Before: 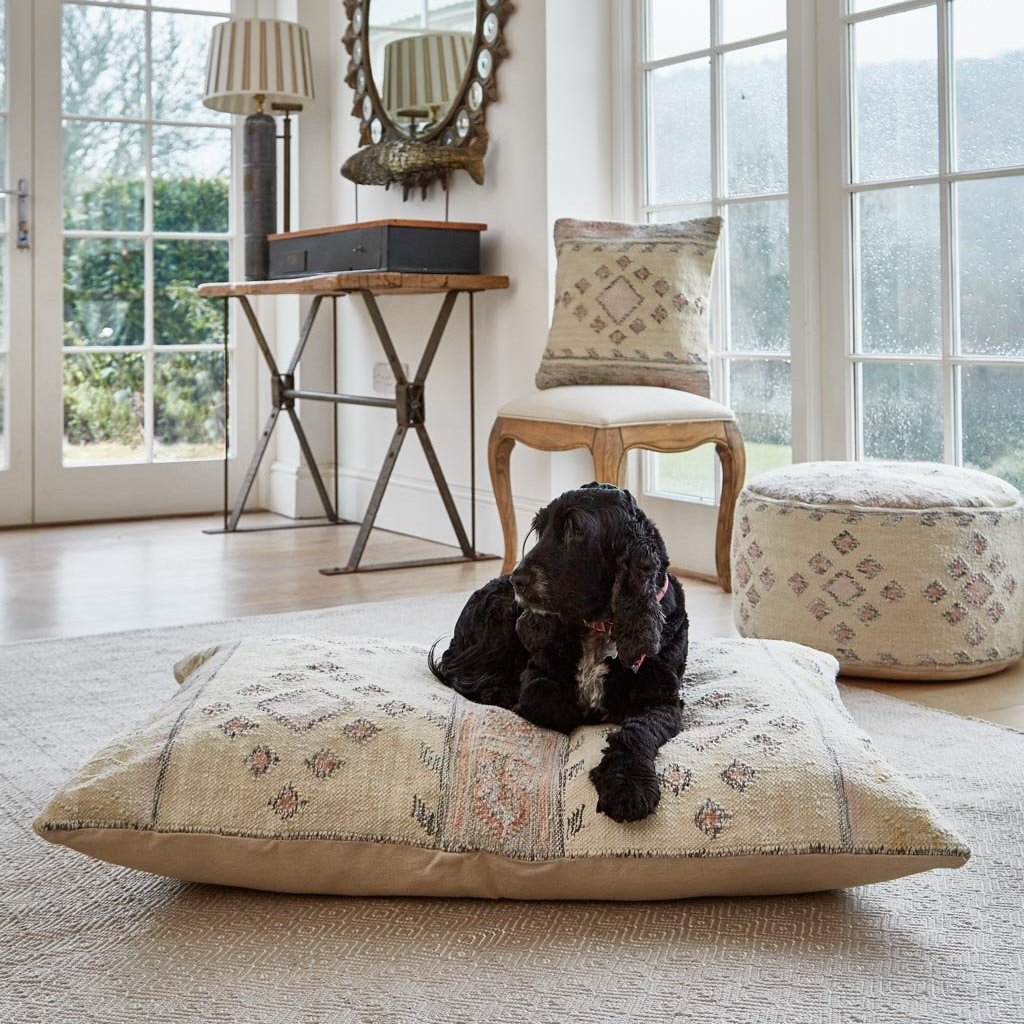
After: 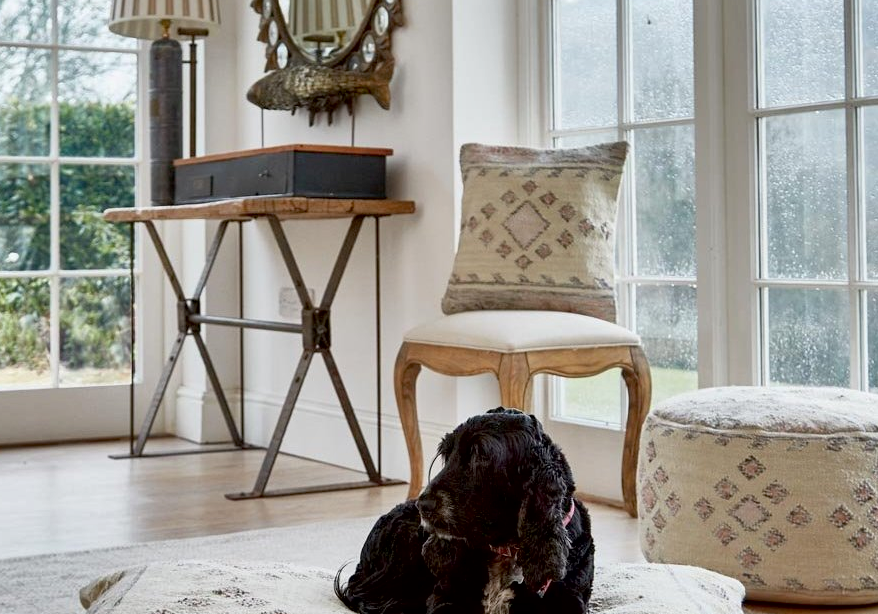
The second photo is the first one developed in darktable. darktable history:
exposure: black level correction 0.009, compensate exposure bias true, compensate highlight preservation false
local contrast: mode bilateral grid, contrast 99, coarseness 100, detail 90%, midtone range 0.2
shadows and highlights: shadows 33.27, highlights -46.83, compress 49.66%, soften with gaussian
crop and rotate: left 9.266%, top 7.363%, right 4.916%, bottom 32.675%
